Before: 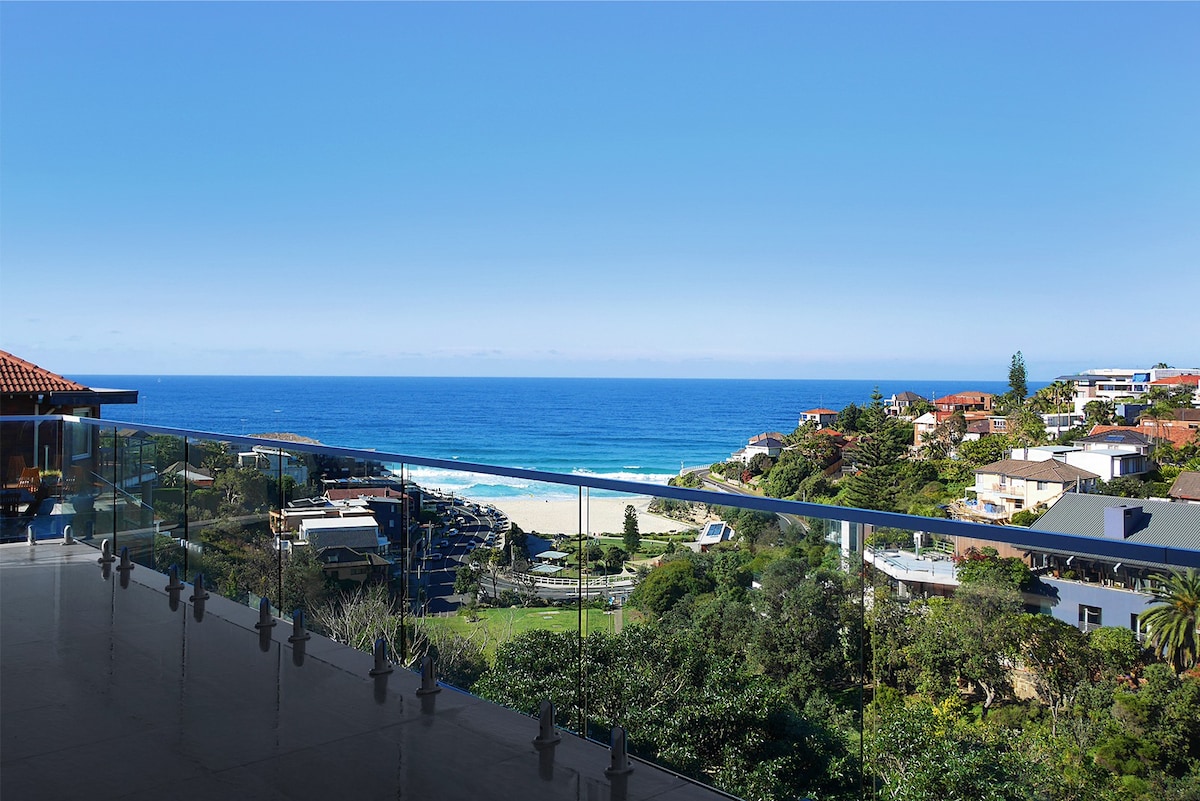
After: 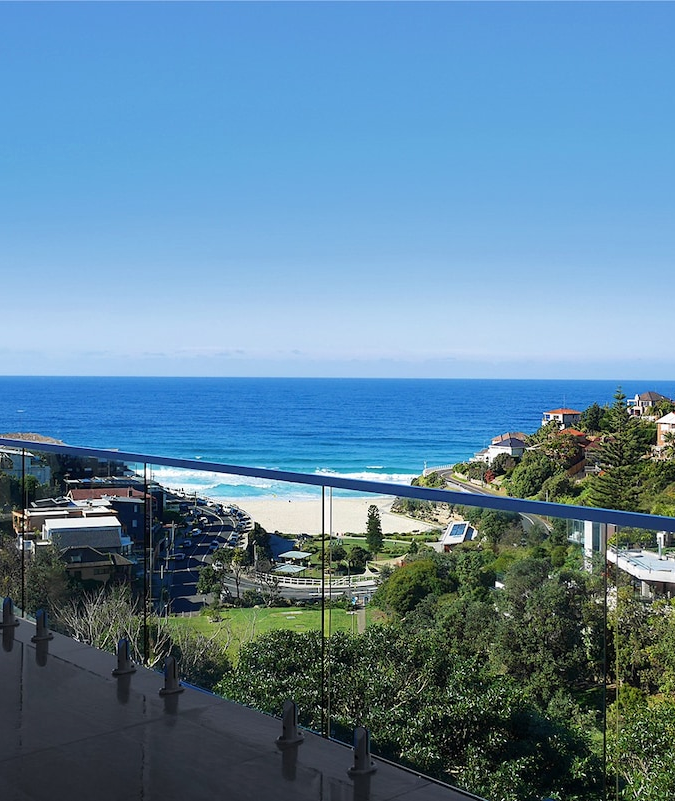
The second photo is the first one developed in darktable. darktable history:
shadows and highlights: shadows 20.91, highlights -35.45, soften with gaussian
crop: left 21.496%, right 22.254%
